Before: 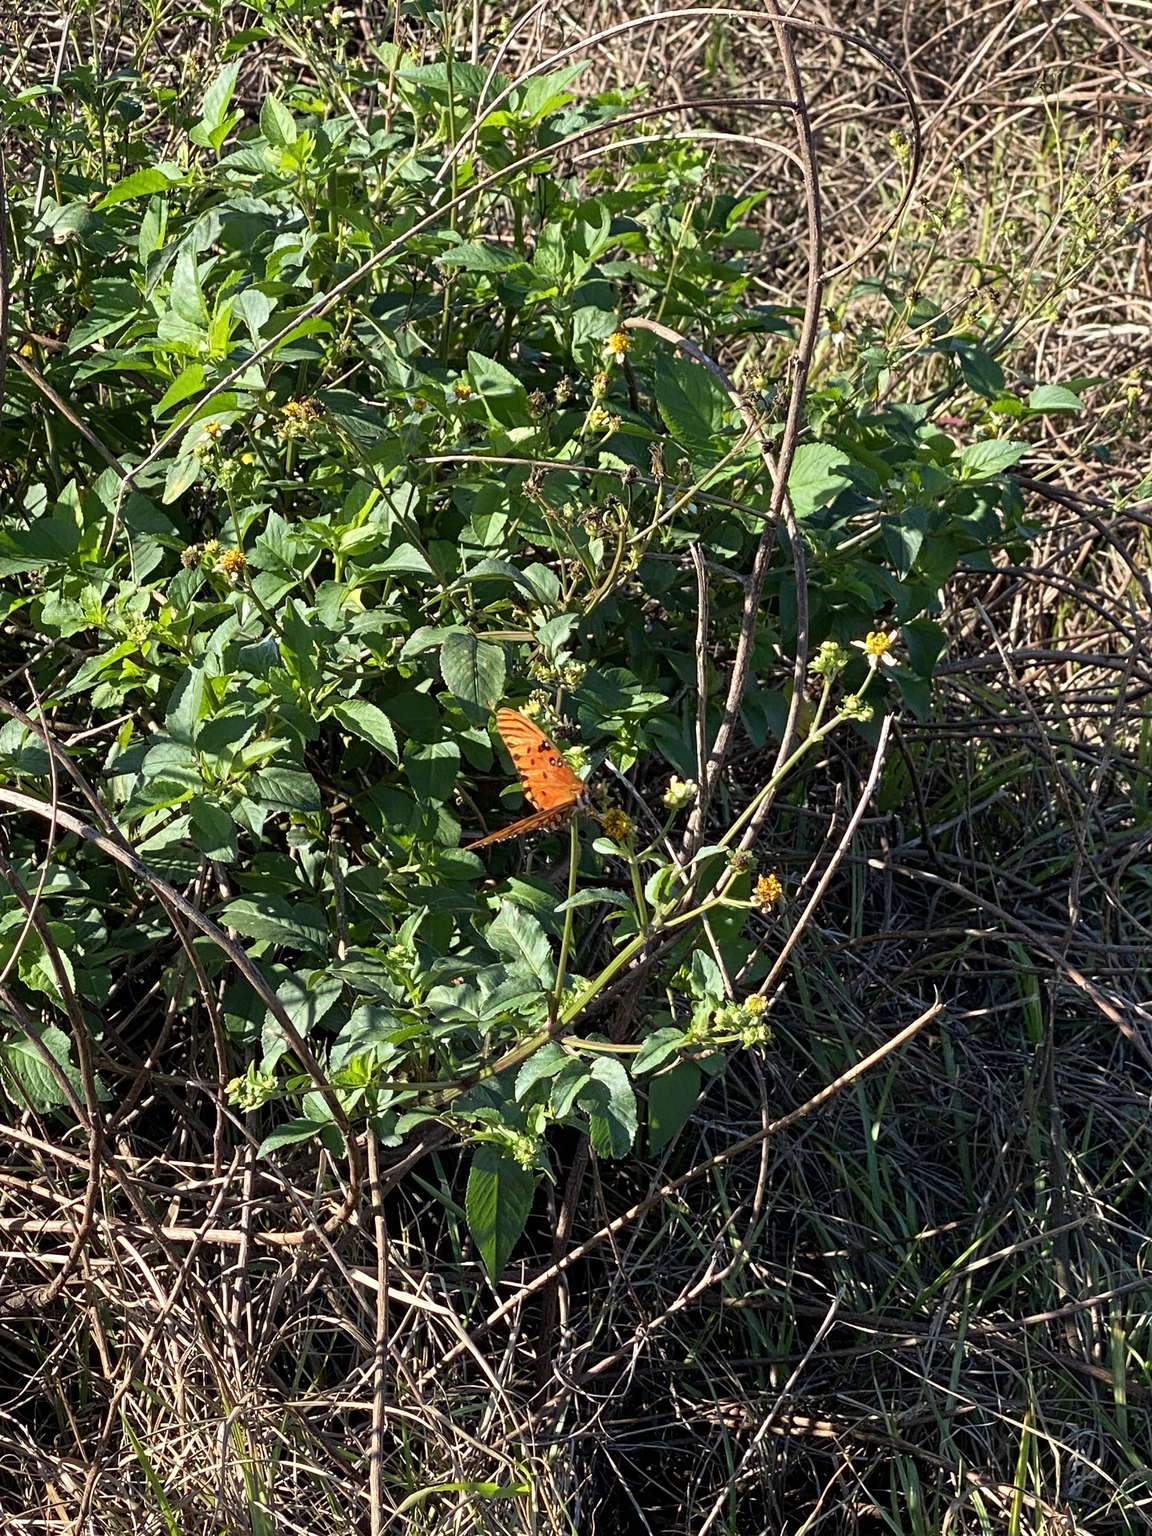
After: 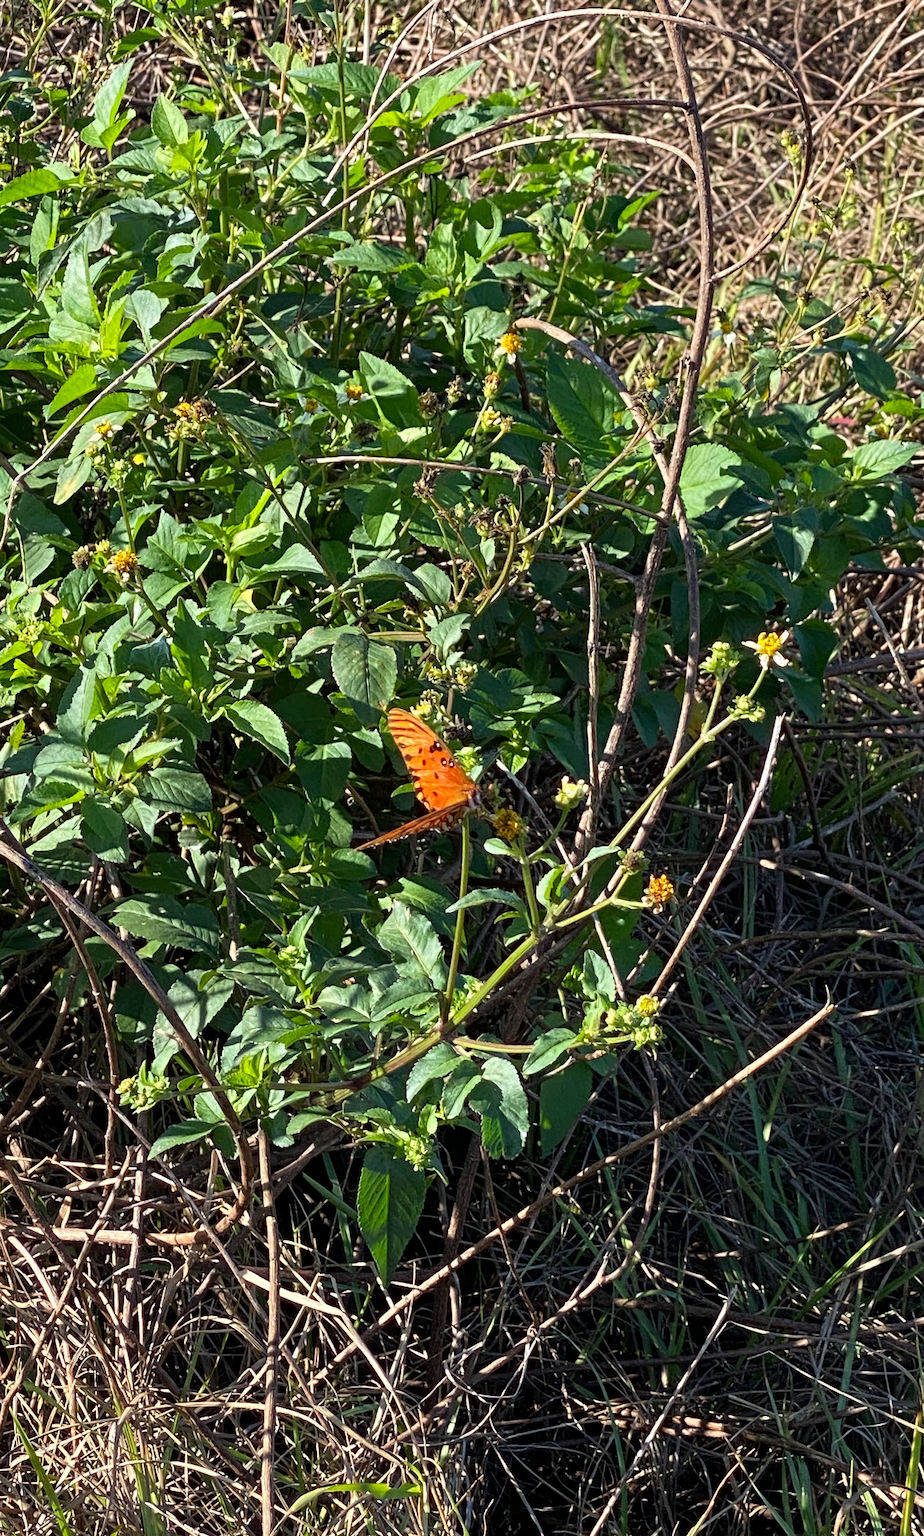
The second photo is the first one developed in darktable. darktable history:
crop and rotate: left 9.478%, right 10.249%
